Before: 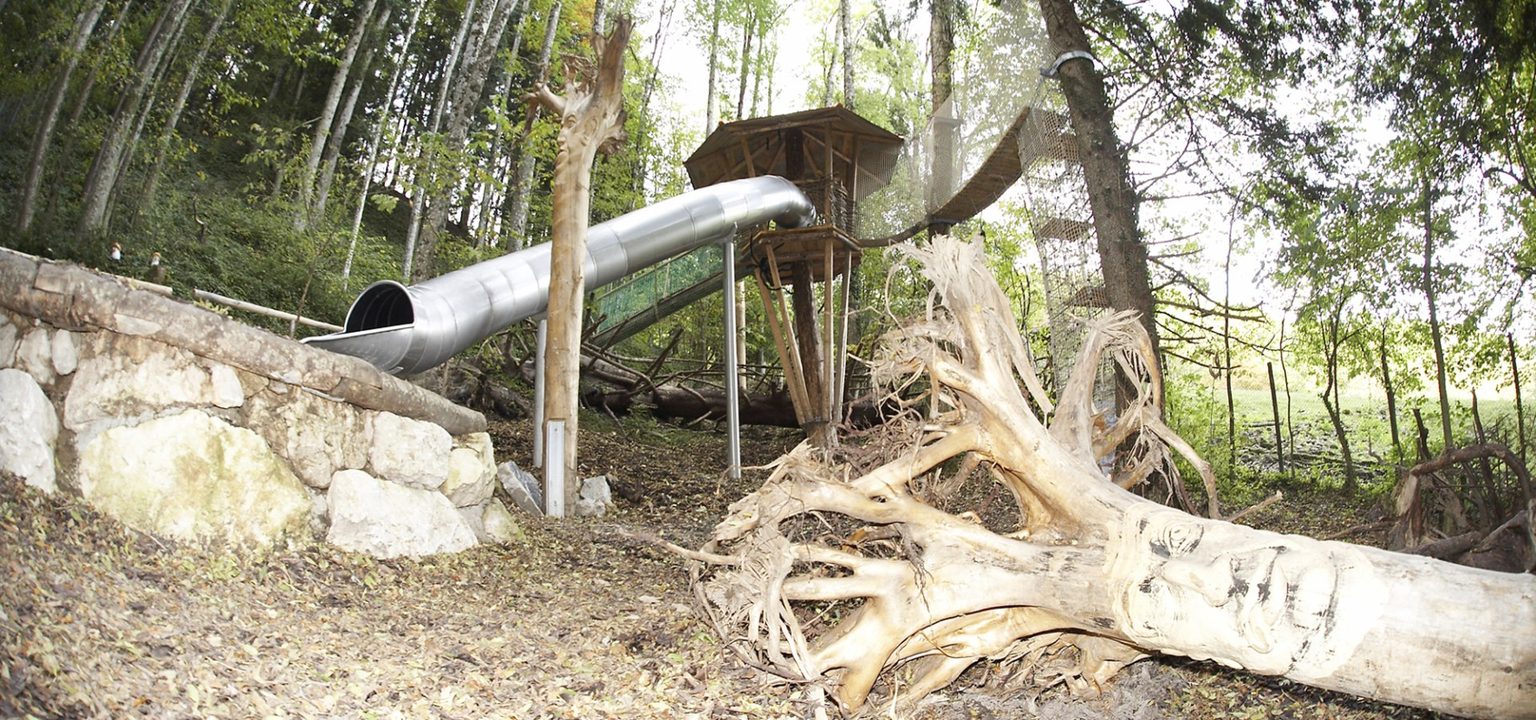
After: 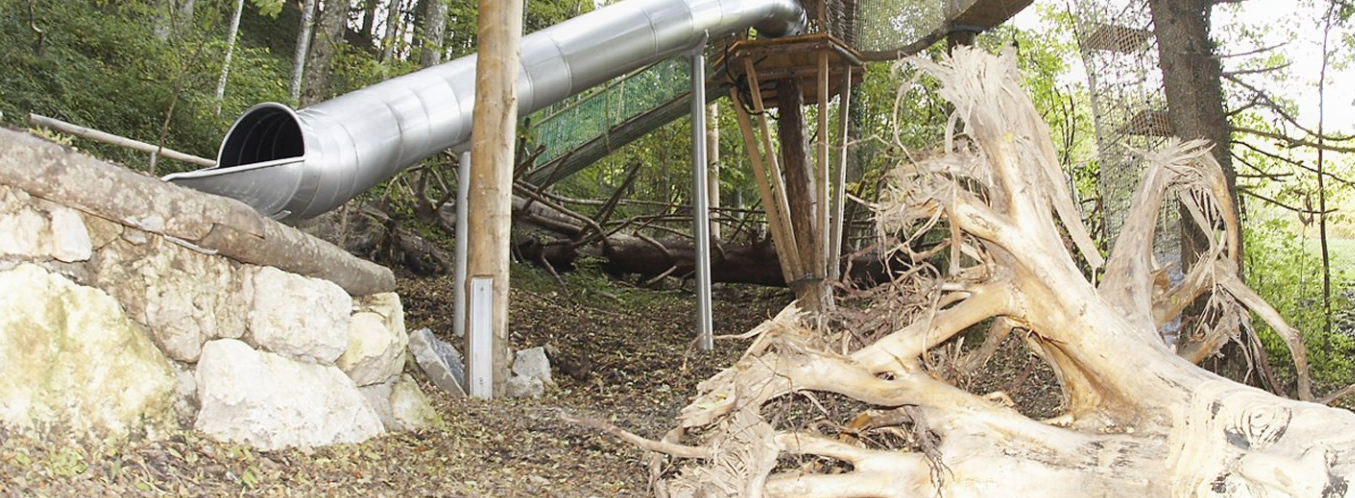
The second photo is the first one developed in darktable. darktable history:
crop: left 11.123%, top 27.61%, right 18.3%, bottom 17.034%
contrast equalizer: y [[0.5, 0.488, 0.462, 0.461, 0.491, 0.5], [0.5 ×6], [0.5 ×6], [0 ×6], [0 ×6]]
